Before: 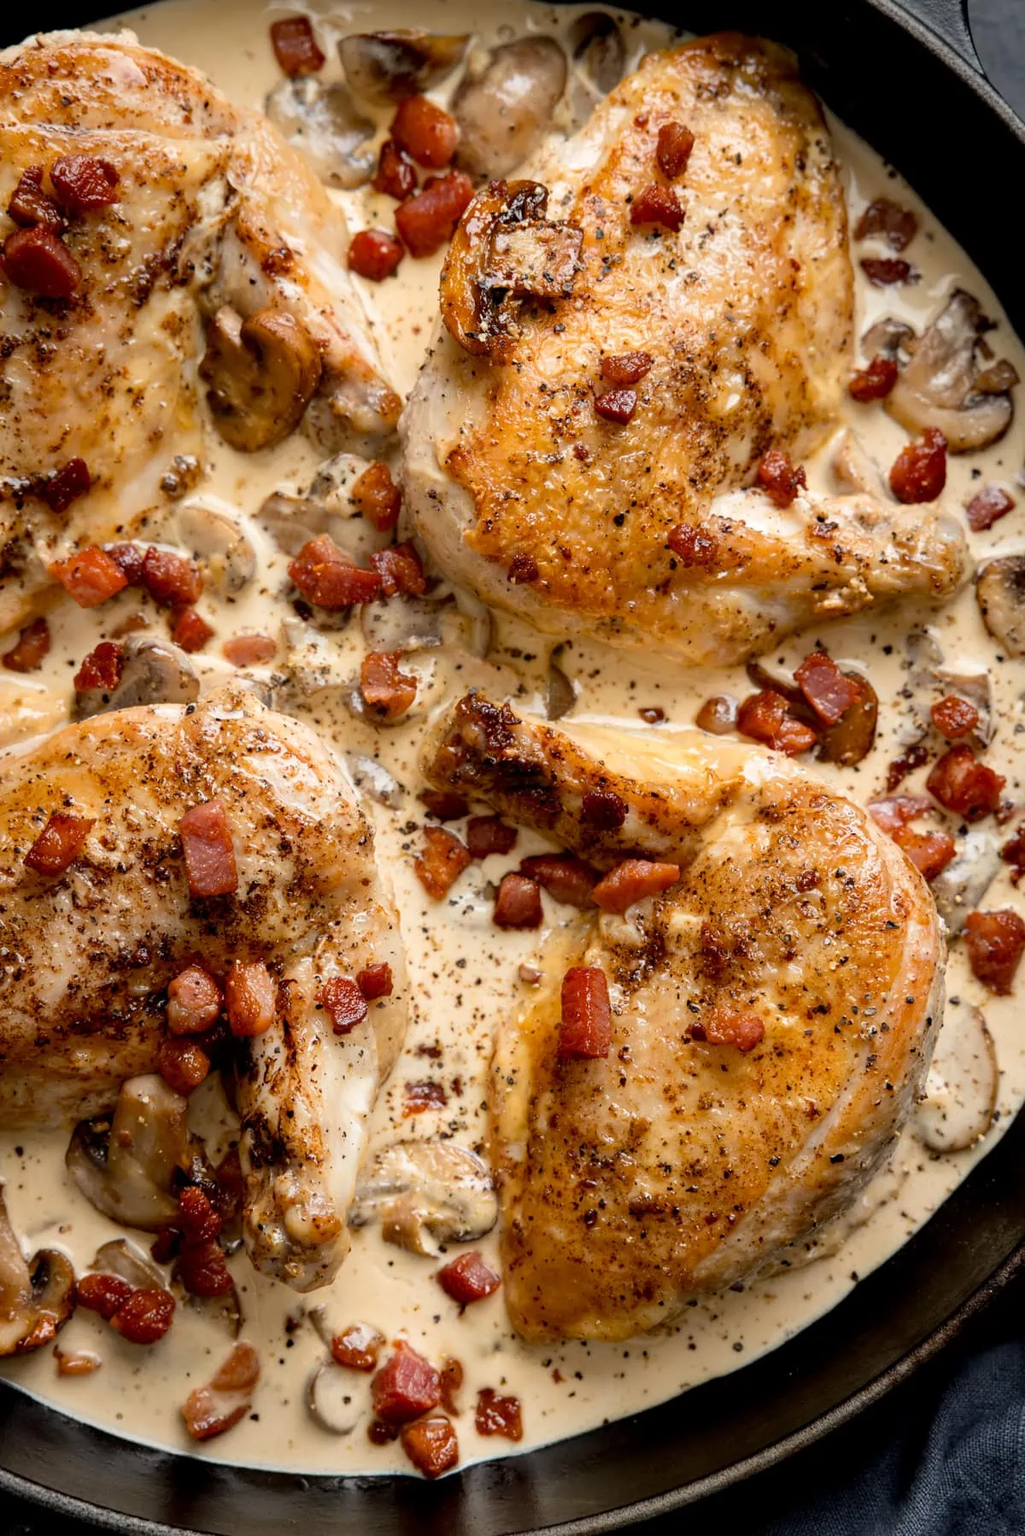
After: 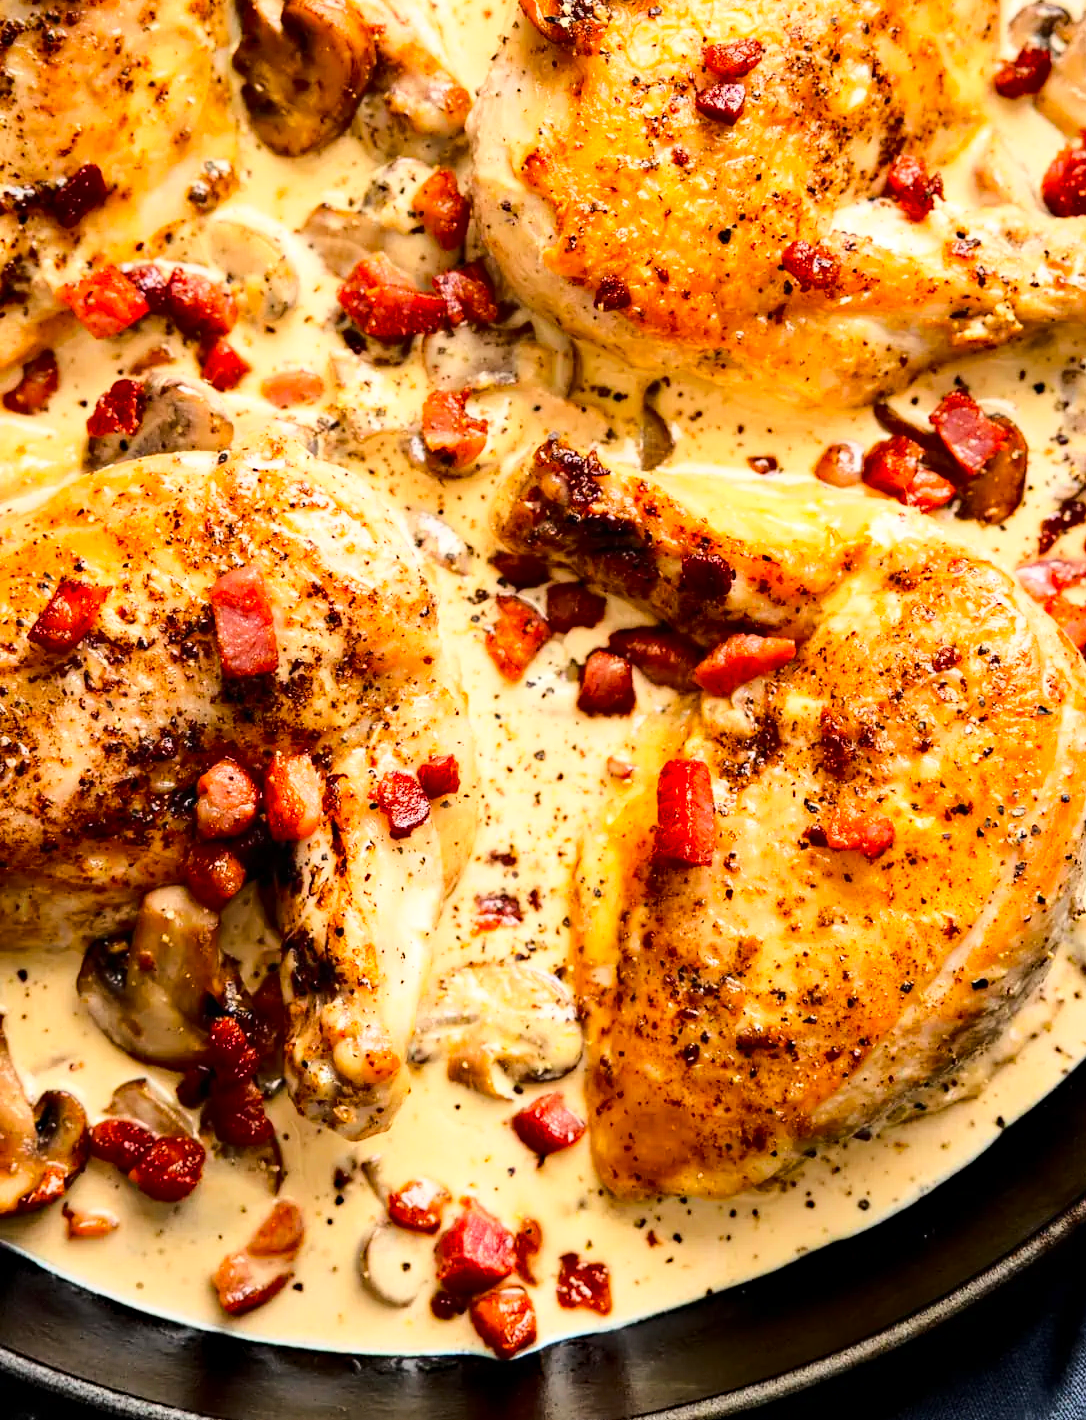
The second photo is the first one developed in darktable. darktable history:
exposure: exposure 0.202 EV, compensate exposure bias true, compensate highlight preservation false
crop: top 20.77%, right 9.471%, bottom 0.267%
base curve: curves: ch0 [(0, 0) (0.036, 0.037) (0.121, 0.228) (0.46, 0.76) (0.859, 0.983) (1, 1)]
haze removal: adaptive false
color correction: highlights b* 0.033, saturation 1.32
